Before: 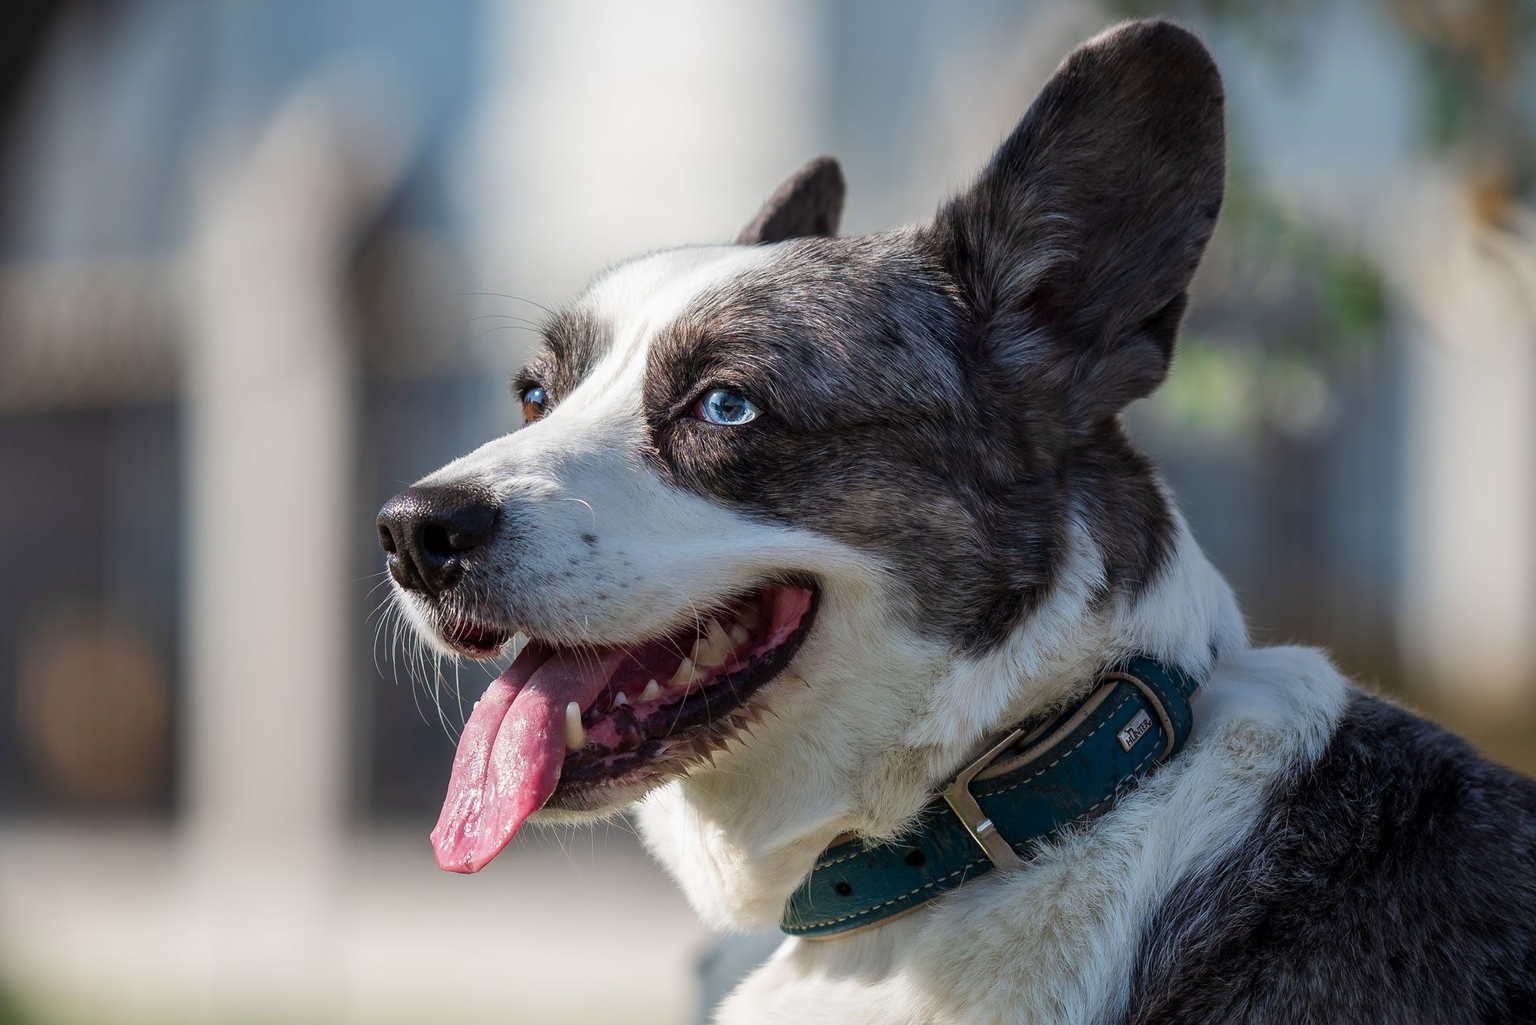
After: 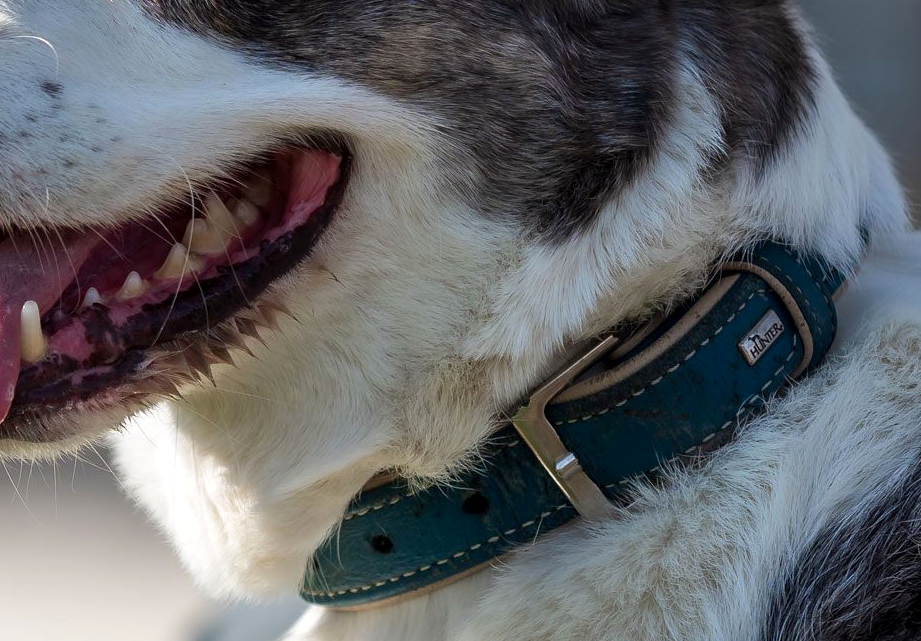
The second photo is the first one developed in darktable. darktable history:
crop: left 35.844%, top 45.971%, right 18.066%, bottom 5.939%
exposure: black level correction 0.001, exposure 0.139 EV, compensate exposure bias true, compensate highlight preservation false
